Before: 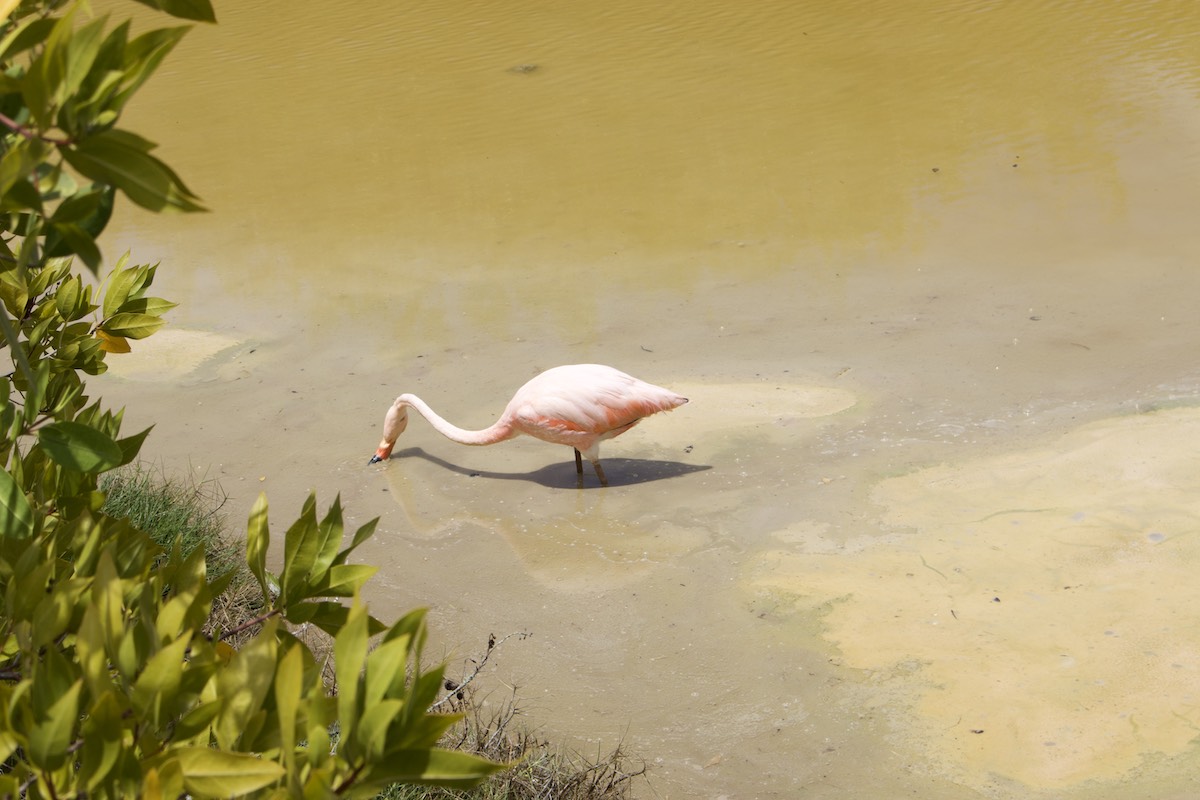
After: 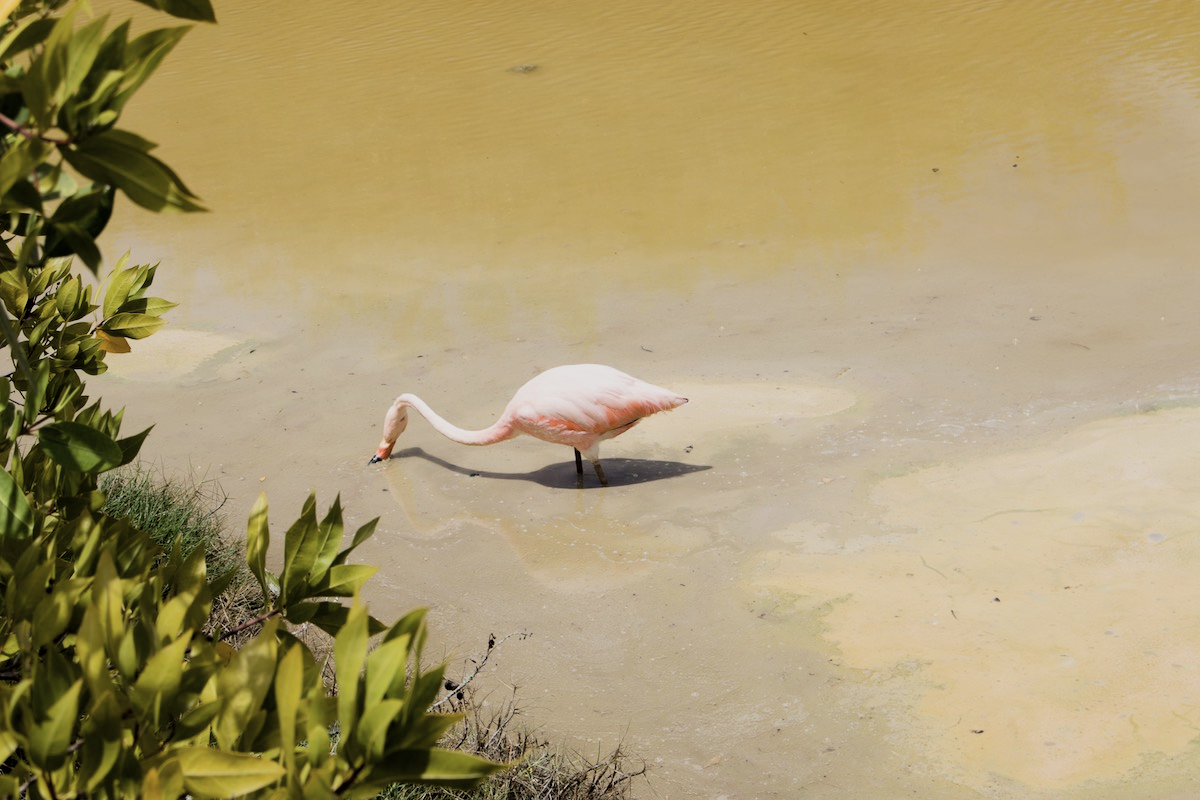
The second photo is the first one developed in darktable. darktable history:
contrast brightness saturation: saturation -0.17
filmic rgb: black relative exposure -5 EV, hardness 2.88, contrast 1.3, highlights saturation mix -10%
